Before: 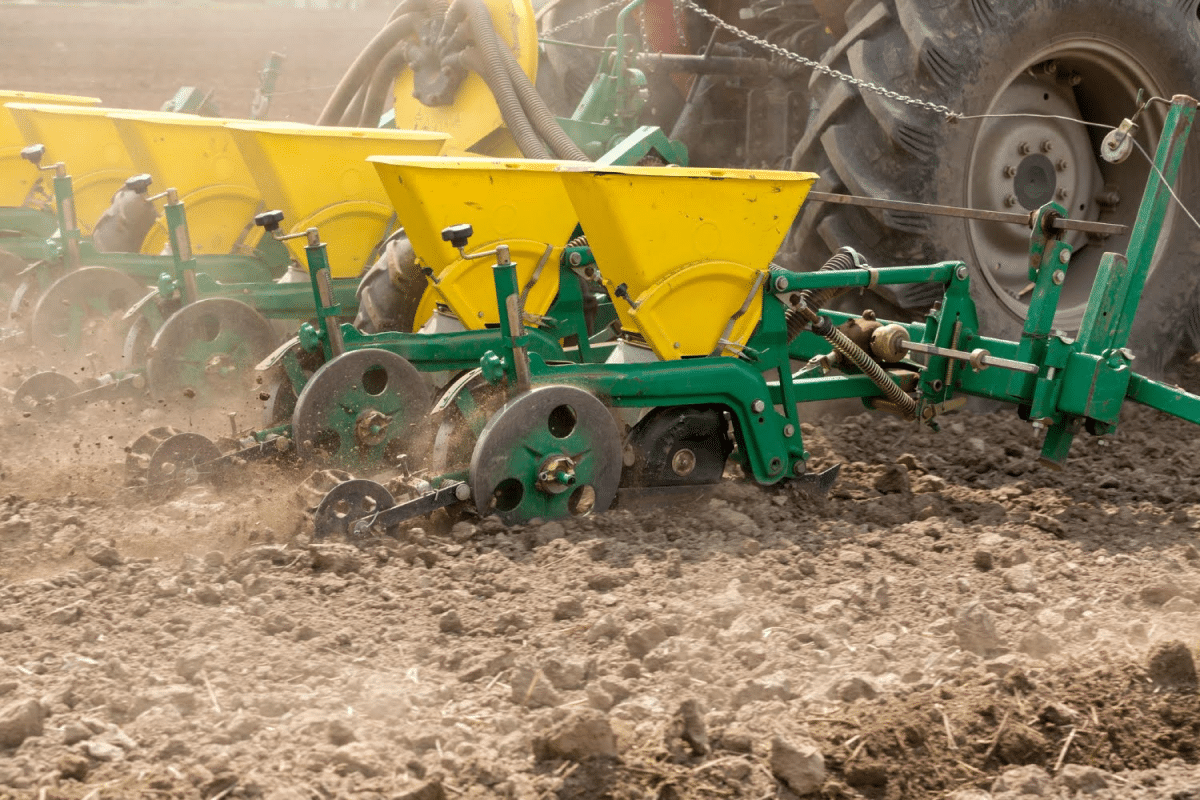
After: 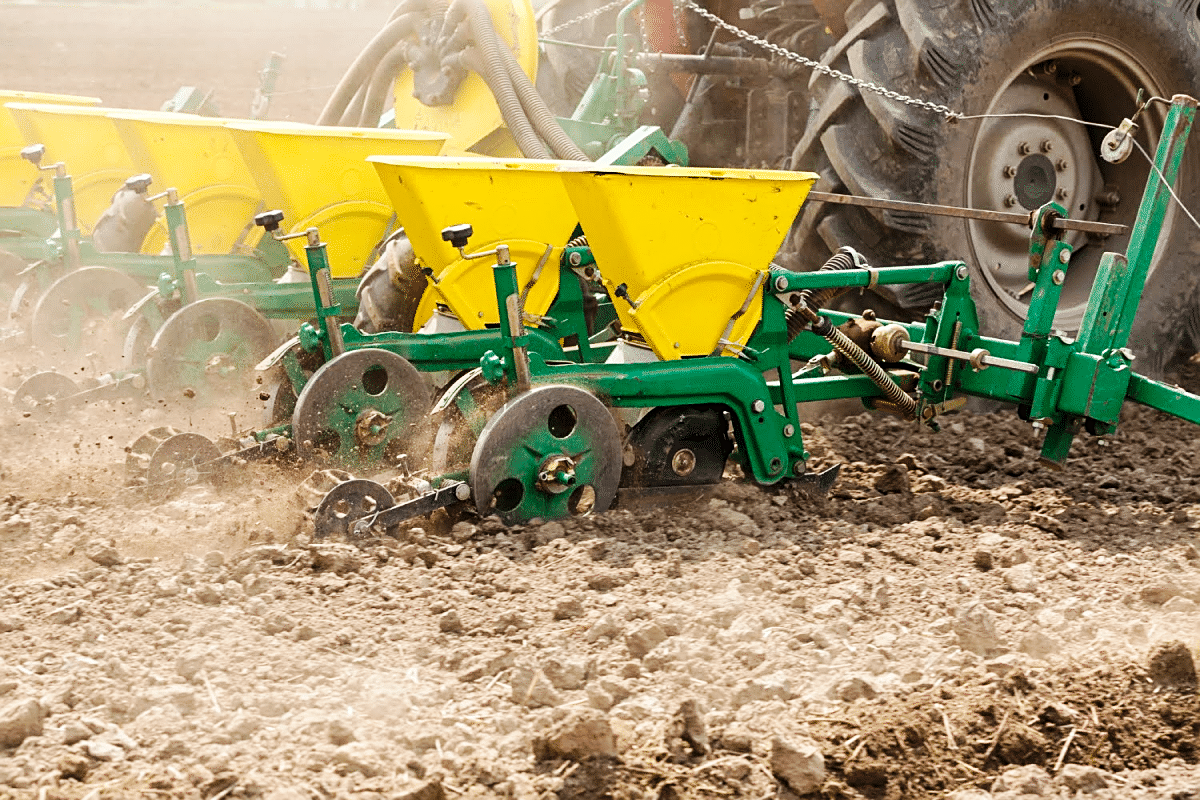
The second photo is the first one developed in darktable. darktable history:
base curve: curves: ch0 [(0, 0) (0.032, 0.025) (0.121, 0.166) (0.206, 0.329) (0.605, 0.79) (1, 1)], preserve colors none
sharpen: on, module defaults
